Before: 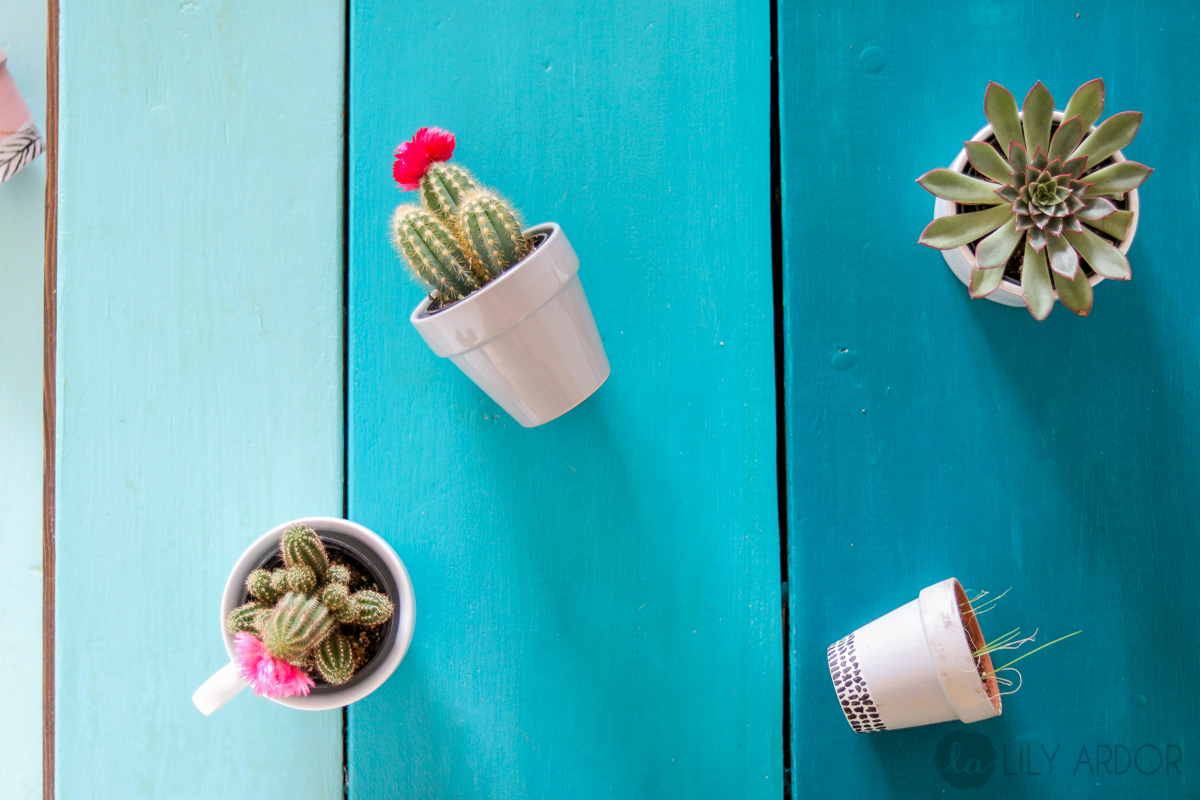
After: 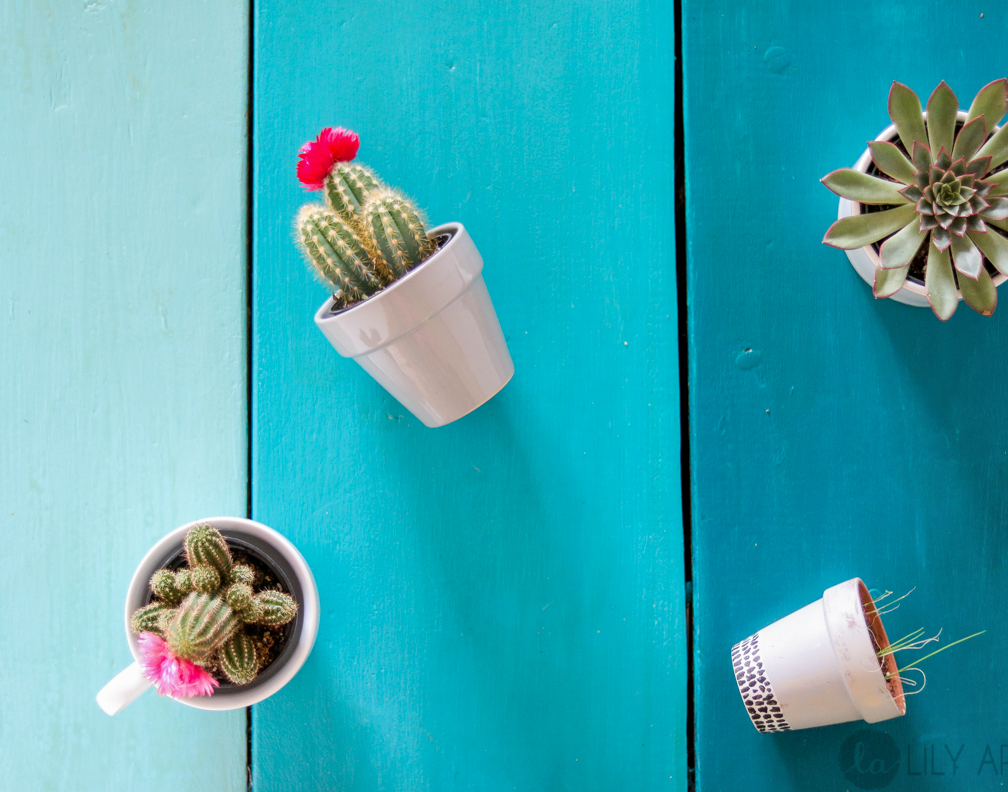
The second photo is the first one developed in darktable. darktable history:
crop: left 8.026%, right 7.374%
shadows and highlights: shadows 37.27, highlights -28.18, soften with gaussian
tone equalizer: on, module defaults
